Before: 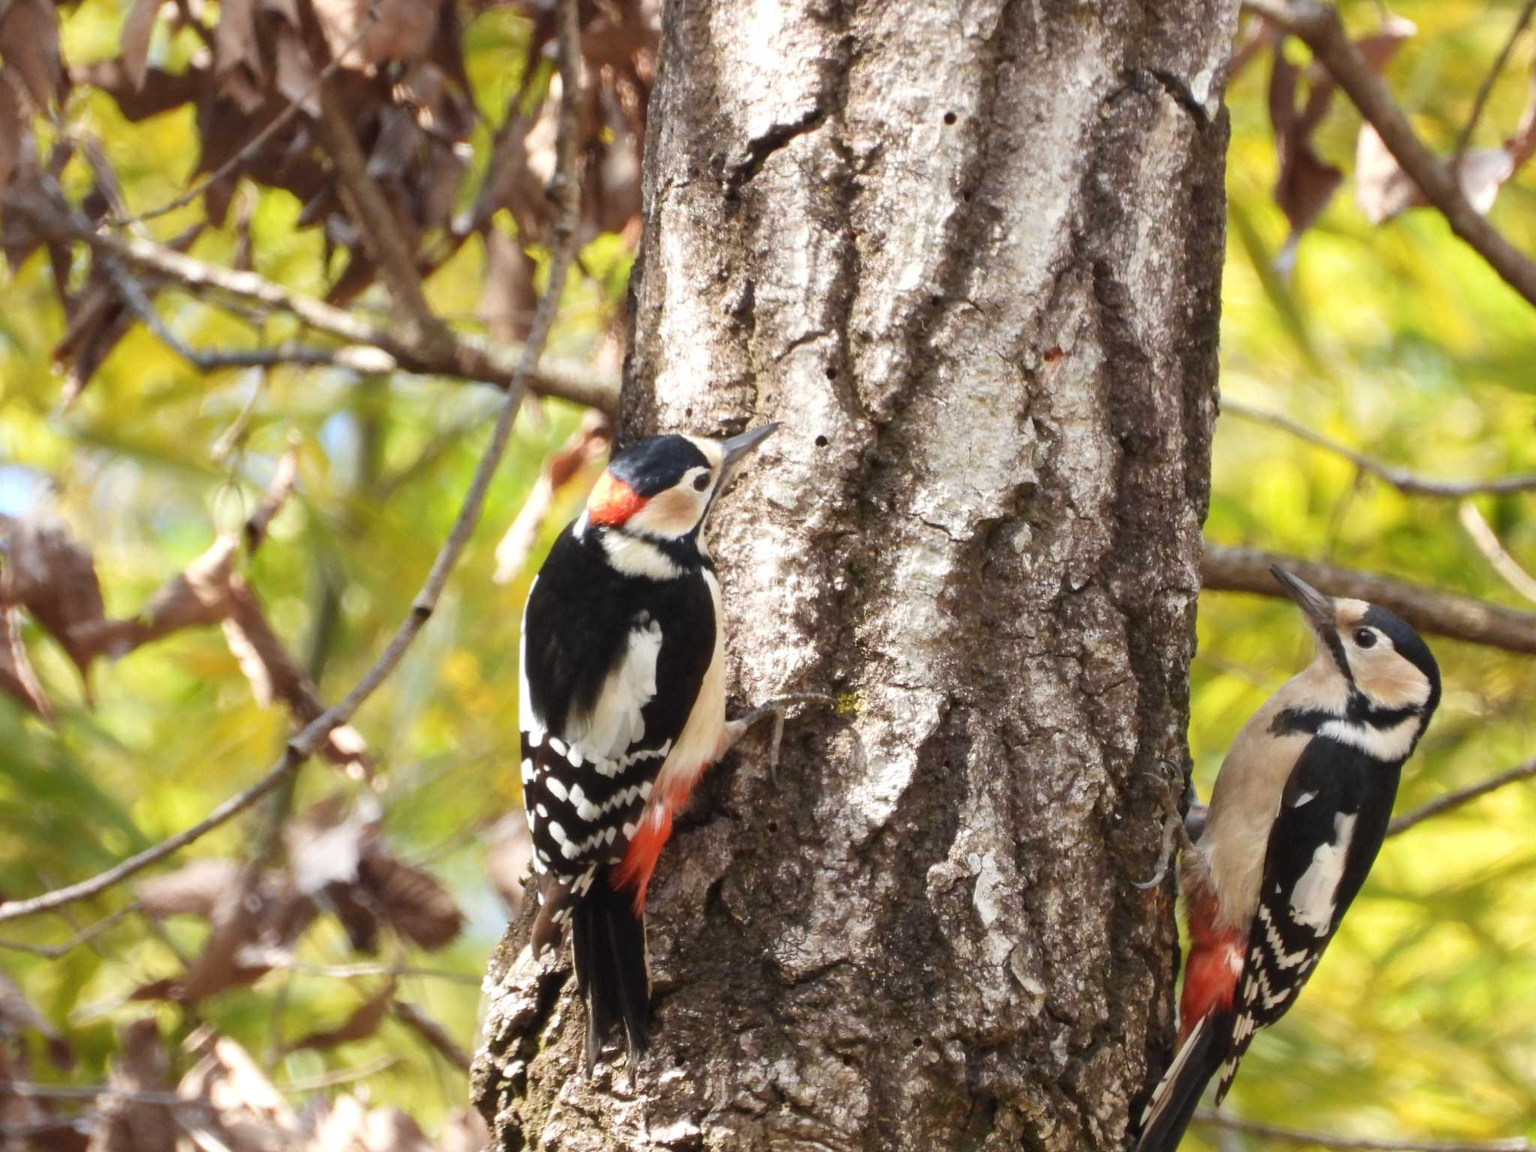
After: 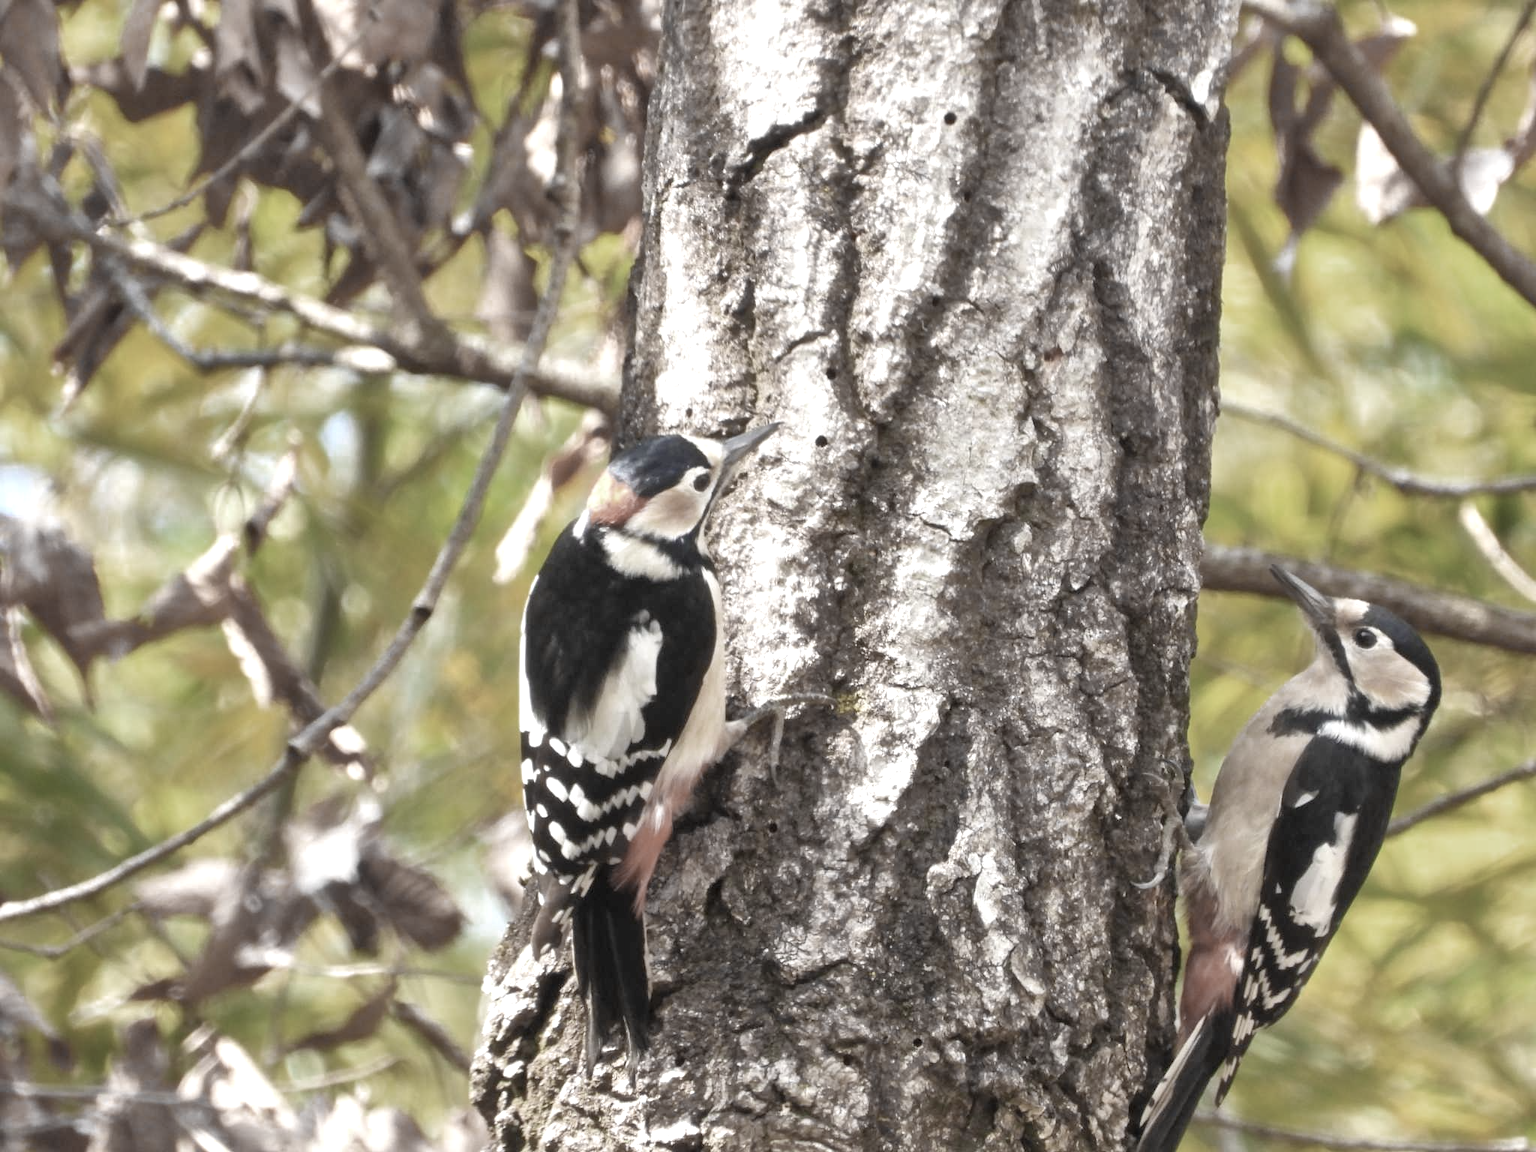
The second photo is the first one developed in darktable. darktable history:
tone equalizer: -8 EV 0.981 EV, -7 EV 1 EV, -6 EV 0.972 EV, -5 EV 0.97 EV, -4 EV 1 EV, -3 EV 0.738 EV, -2 EV 0.473 EV, -1 EV 0.253 EV, mask exposure compensation -0.498 EV
color calibration: illuminant same as pipeline (D50), adaptation XYZ, x 0.345, y 0.358, temperature 5005.15 K, saturation algorithm version 1 (2020)
levels: white 99.93%
color zones: curves: ch0 [(0, 0.487) (0.241, 0.395) (0.434, 0.373) (0.658, 0.412) (0.838, 0.487)]; ch1 [(0, 0) (0.053, 0.053) (0.211, 0.202) (0.579, 0.259) (0.781, 0.241)]
local contrast: mode bilateral grid, contrast 25, coarseness 50, detail 123%, midtone range 0.2
exposure: exposure 0.202 EV, compensate highlight preservation false
